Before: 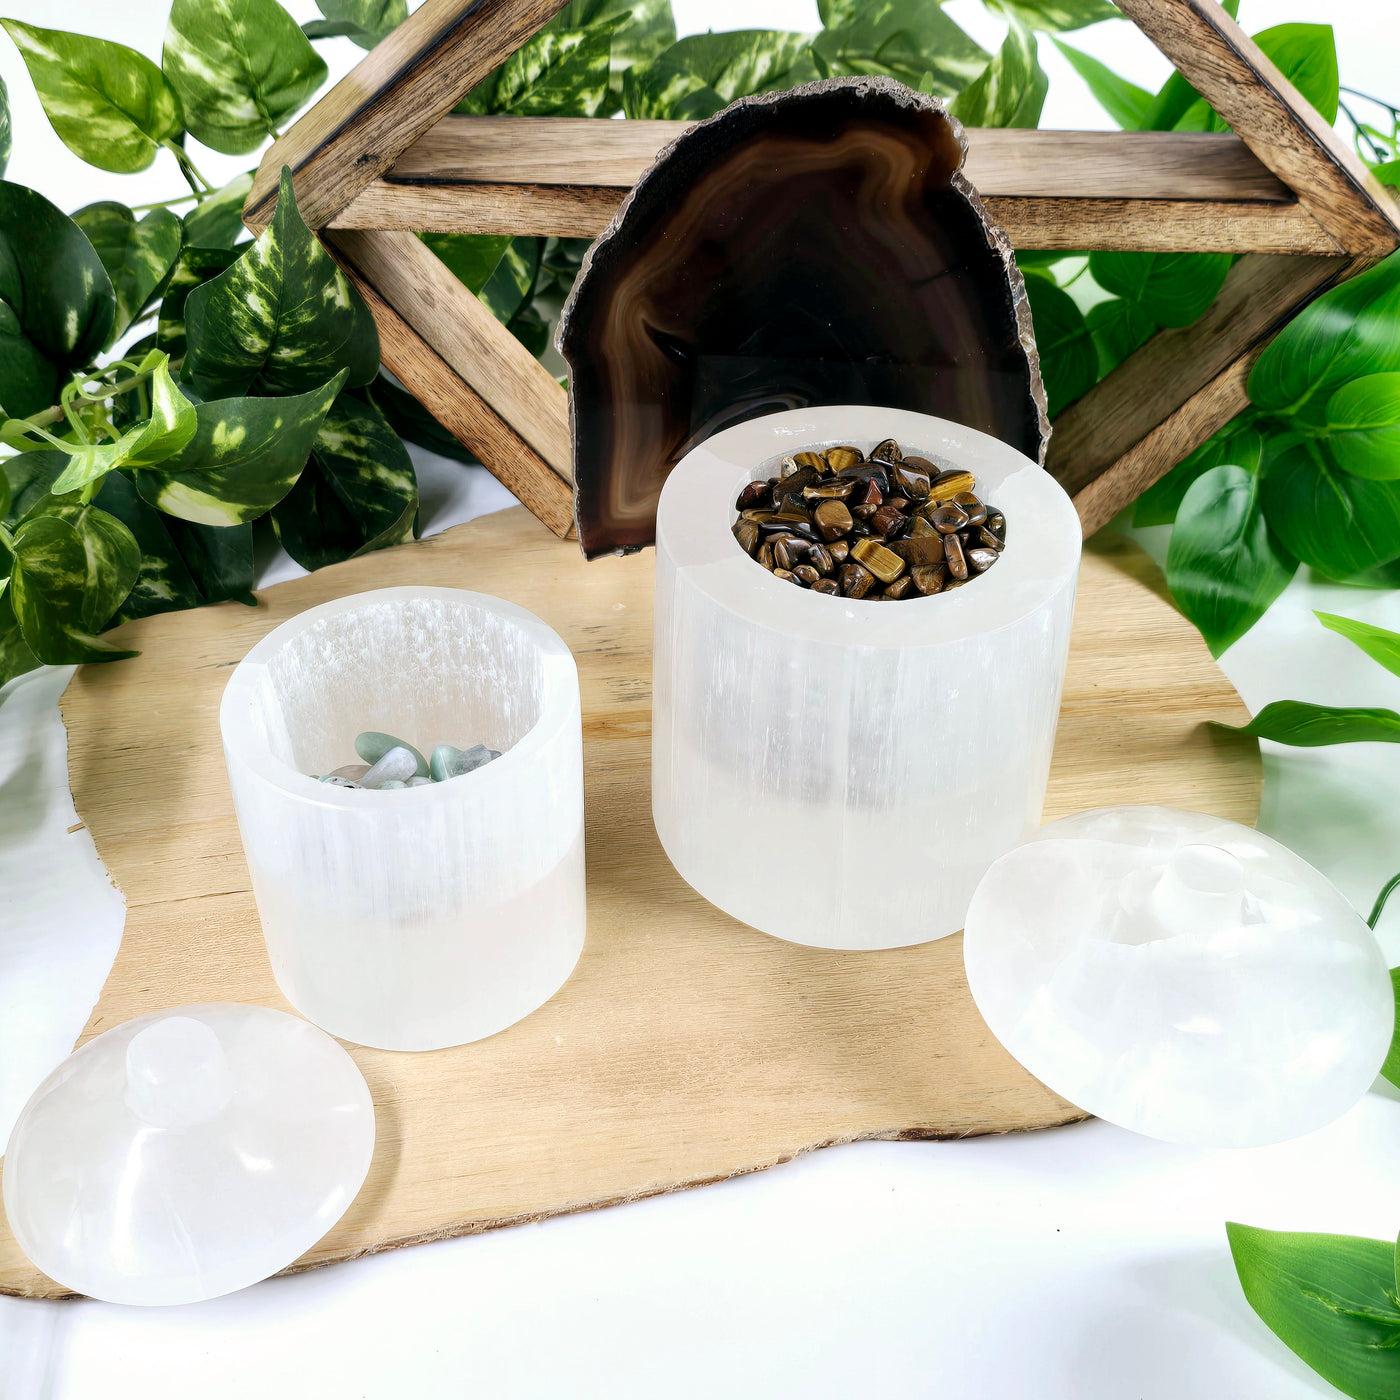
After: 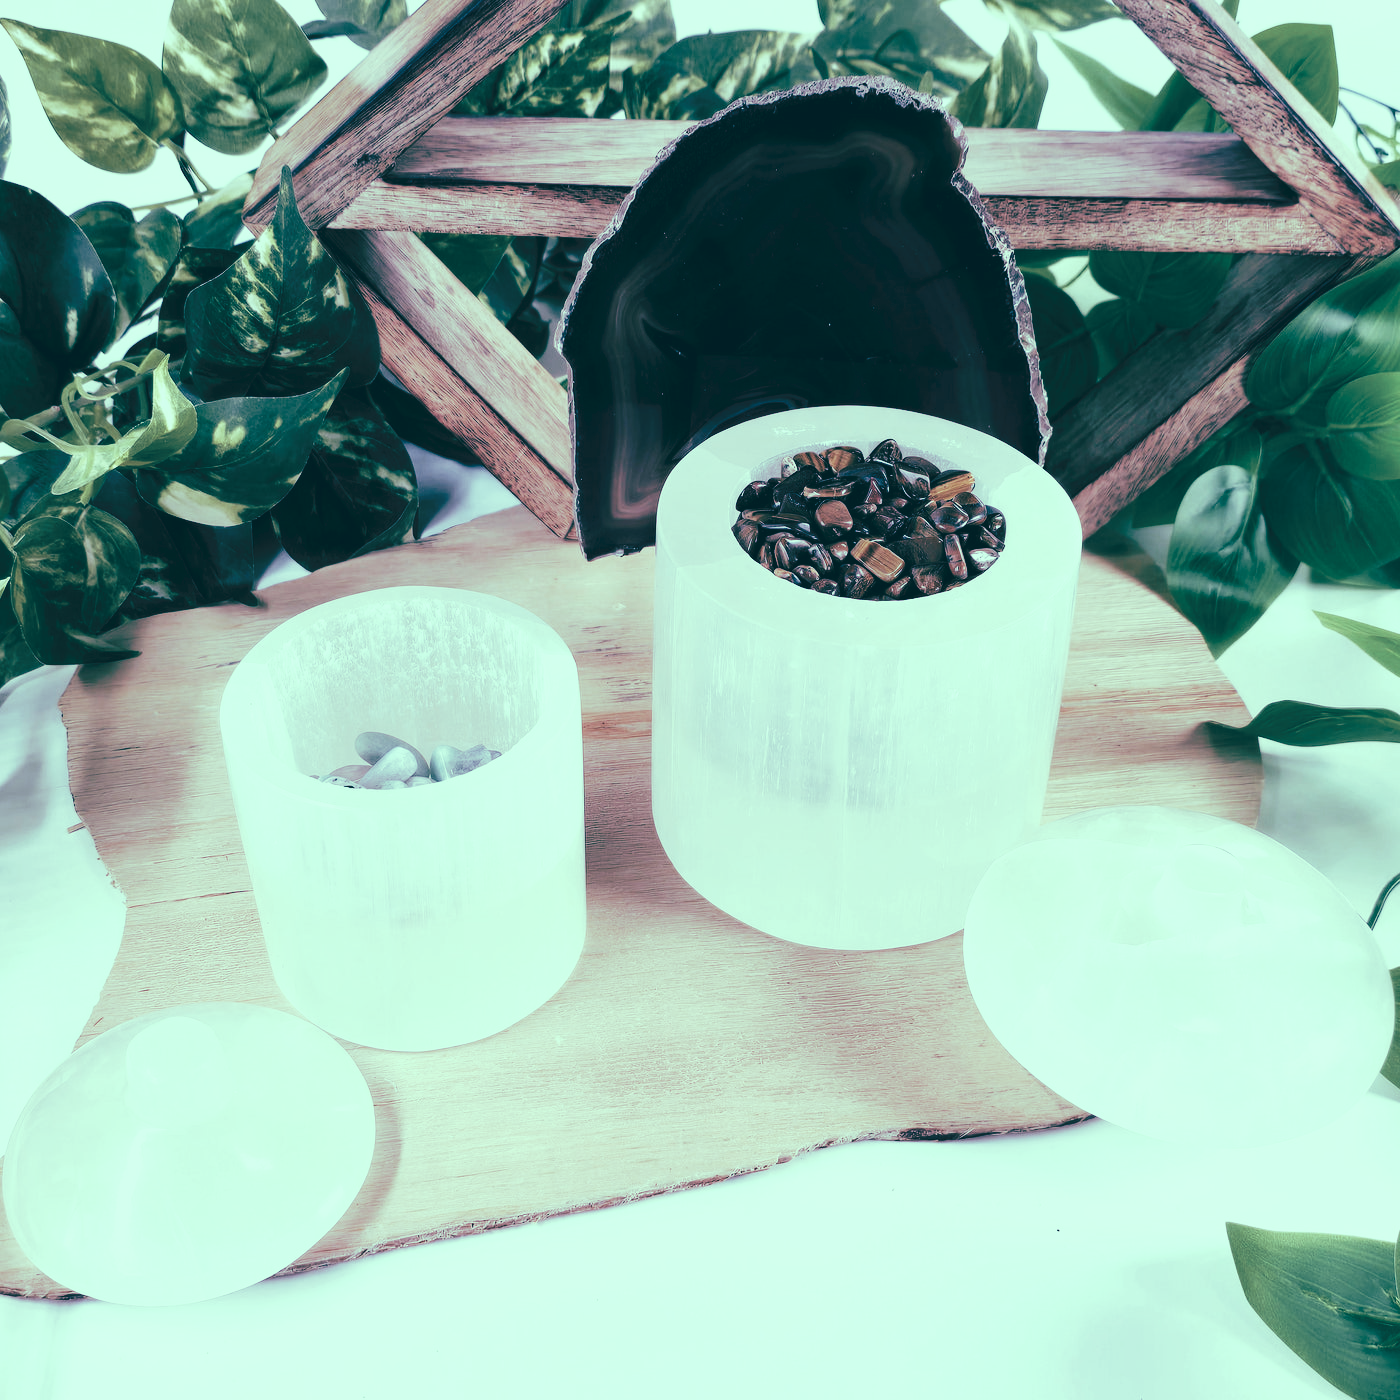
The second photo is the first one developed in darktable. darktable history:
tone curve: curves: ch0 [(0, 0) (0.003, 0.077) (0.011, 0.089) (0.025, 0.105) (0.044, 0.122) (0.069, 0.134) (0.1, 0.151) (0.136, 0.171) (0.177, 0.198) (0.224, 0.23) (0.277, 0.273) (0.335, 0.343) (0.399, 0.422) (0.468, 0.508) (0.543, 0.601) (0.623, 0.695) (0.709, 0.782) (0.801, 0.866) (0.898, 0.934) (1, 1)], preserve colors none
color look up table: target L [95.39, 91.64, 89.14, 49.05, 50.31, 35.2, 36.89, 23.81, 4.222, 200.85, 96.58, 74.08, 65.87, 64.09, 64, 64.95, 56.09, 57.24, 48.36, 45.39, 41.06, 39.29, 37.97, 24.08, 18.42, 12.15, 86.04, 74.27, 76.74, 77.83, 60.04, 61.31, 70, 54.09, 46.48, 47.11, 33.79, 35.89, 36.93, 22.58, 15.88, 20.81, 17.31, 85.04, 79.25, 71.96, 58, 54.22, 36.42], target a [-34.87, -33.42, -42.05, -18.39, -21.25, -24.33, -16.62, -27.72, -11.39, 0, -32.43, 6.08, 0.036, -1.22, 24.29, -0.158, 35.69, 37.14, 53.99, 10.59, 29.56, 15.28, 4.805, 27.24, -25, -10.06, -10.07, 11.09, -3.534, 6.725, 14.45, -4.087, 11.8, 35.11, 24.64, -4.501, 30.71, 12.55, 16.82, -18.68, -3.923, -8.269, 4.674, -39.78, -28.67, -28.44, -16.26, -19.24, -9.373], target b [30.95, 36.21, 11.11, 13.73, 0.396, 3.231, -13.09, -4.868, -10.55, -0.001, 12.31, 6.077, 28.05, 5.885, 19.98, -7.733, 8.791, -8.259, 16.61, 10.76, -2.018, -0.048, -13.26, -0.791, -3.728, -12.89, -1.024, -11.16, -16.73, -15.85, -13.99, -25.88, -26.97, -26.81, -22.91, -45.24, -14, -34.76, -55.48, -16.45, -28.35, -26.21, -37.09, -3.956, -11.29, -21.29, -14.61, -27.73, -25.23], num patches 49
